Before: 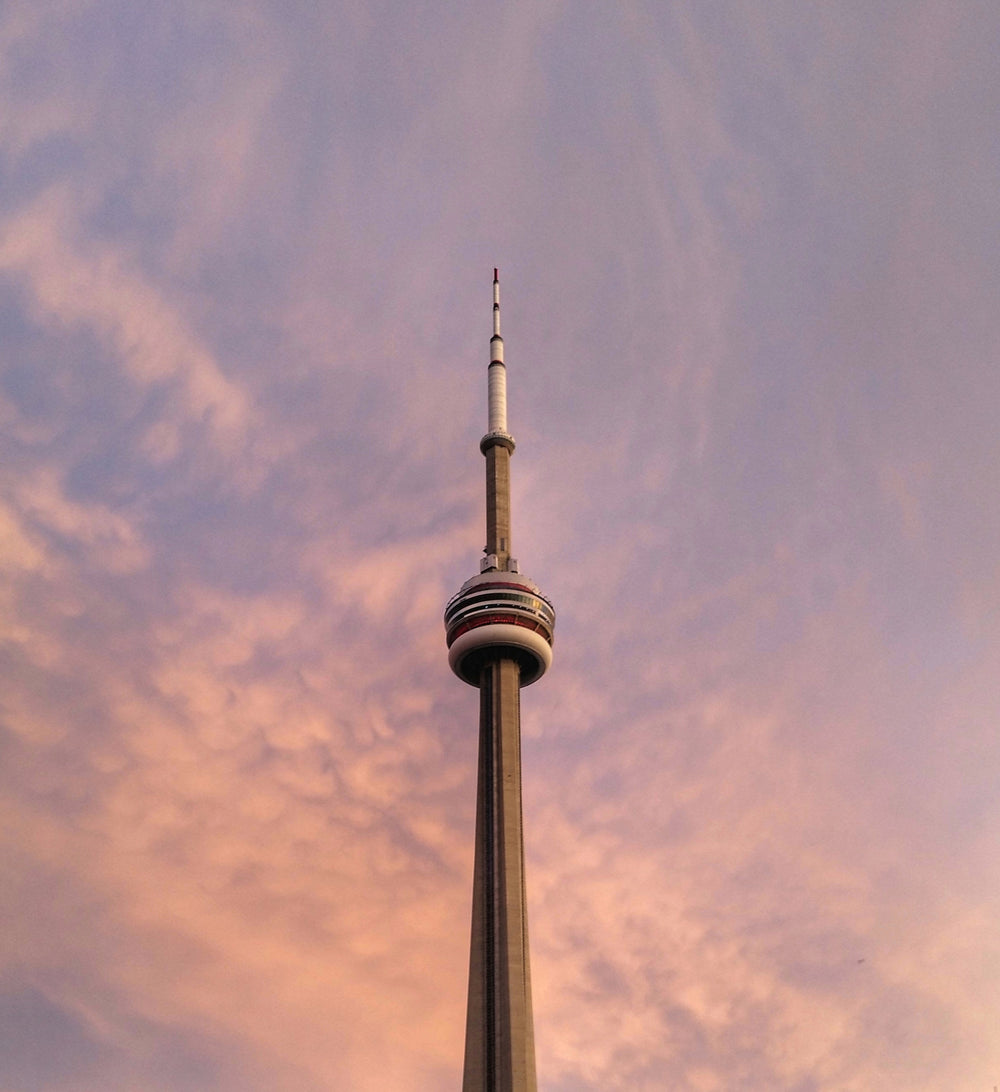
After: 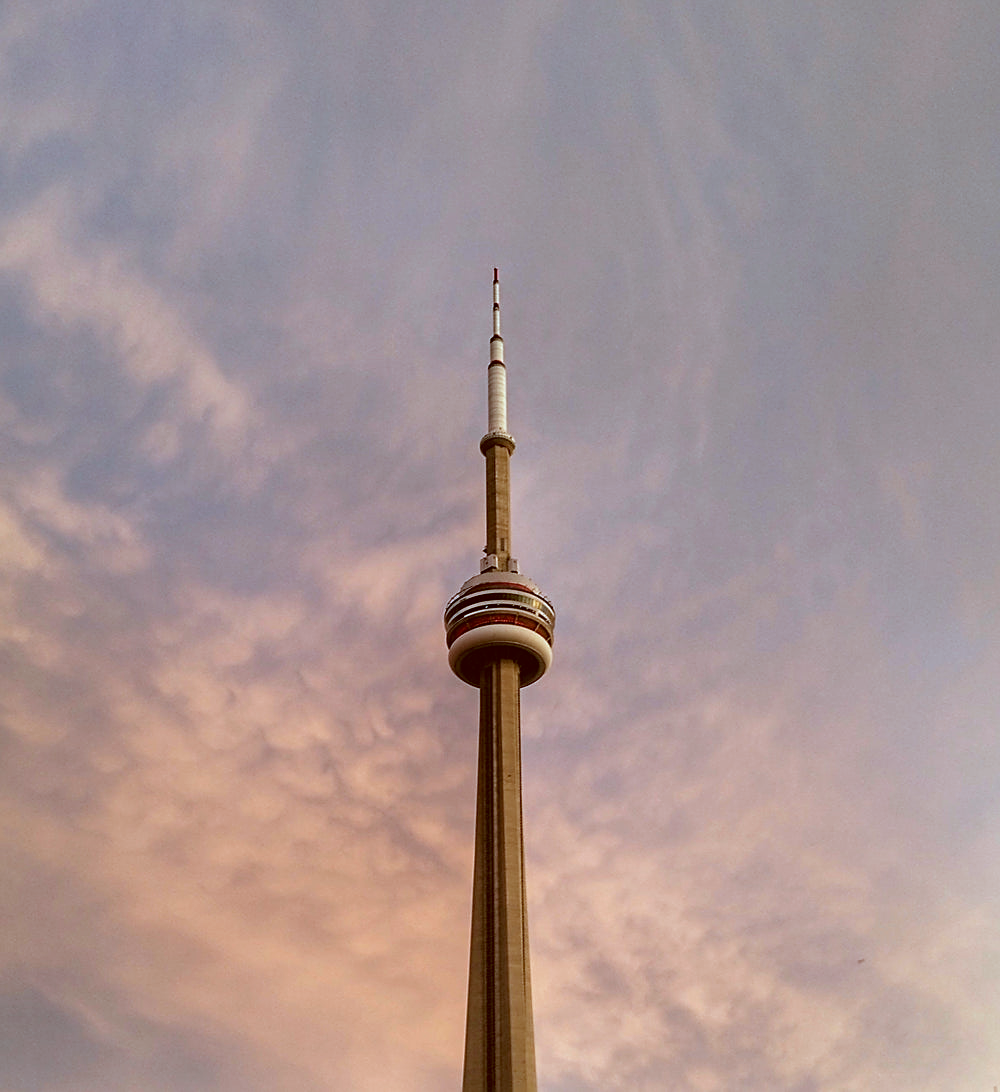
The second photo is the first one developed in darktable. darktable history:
color correction: highlights a* -14.69, highlights b* -16.49, shadows a* 10.22, shadows b* 28.71
sharpen: on, module defaults
